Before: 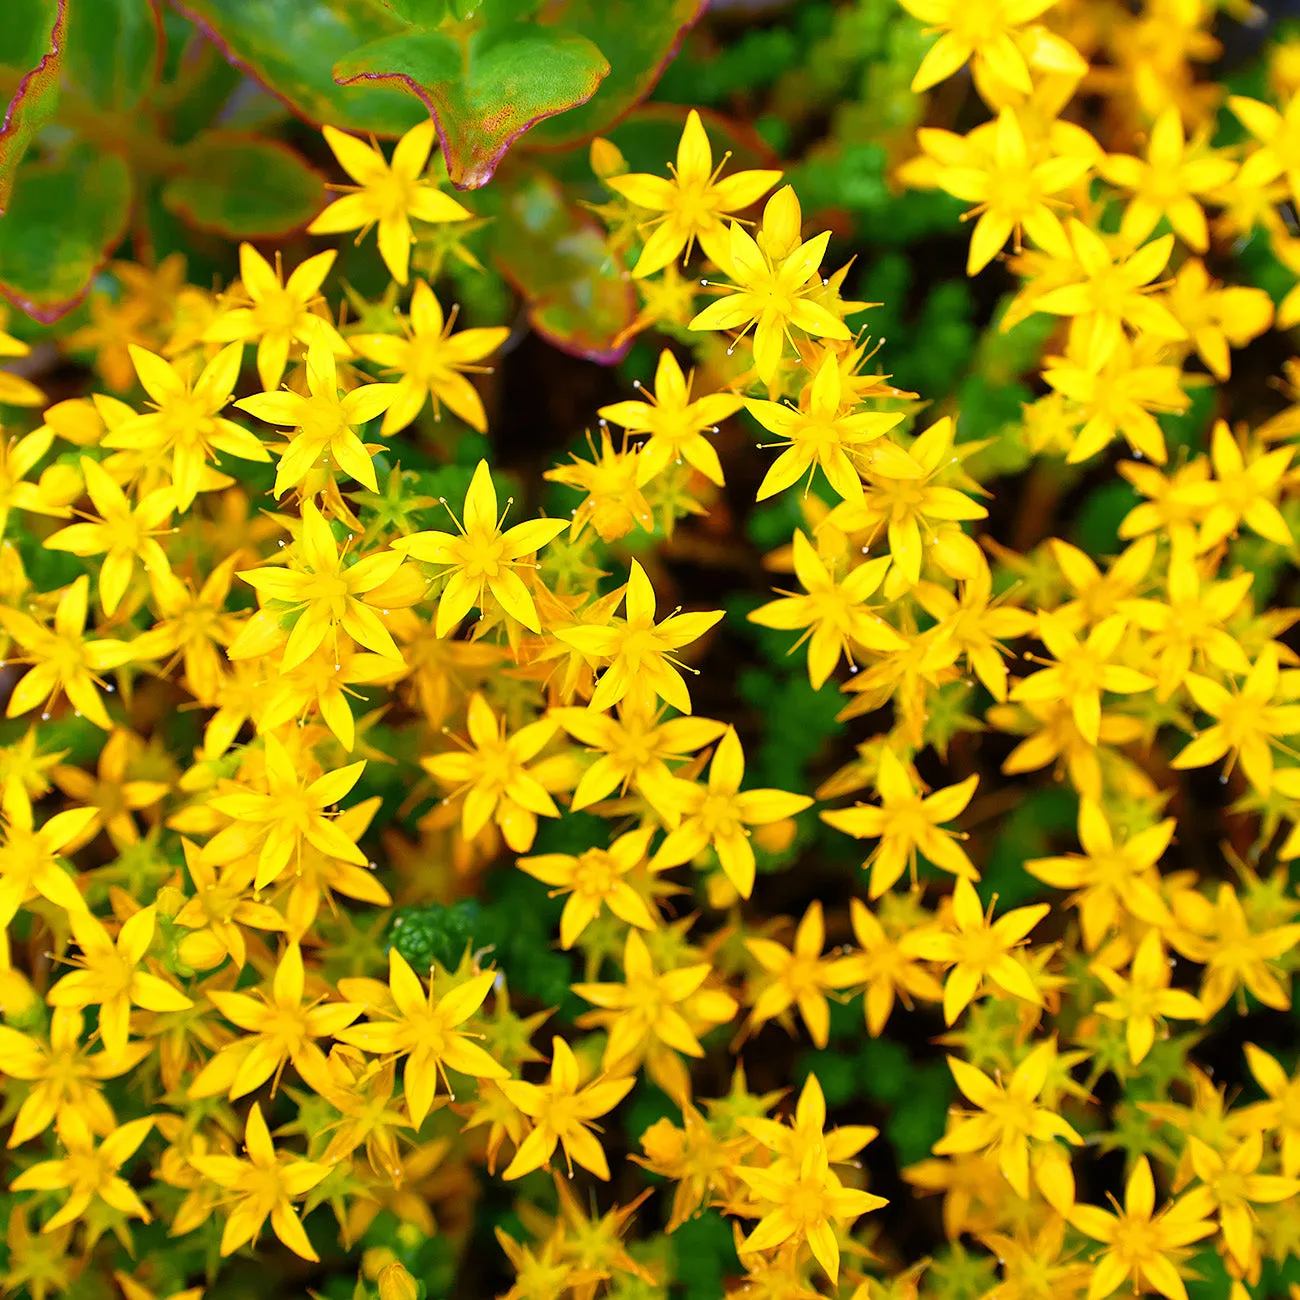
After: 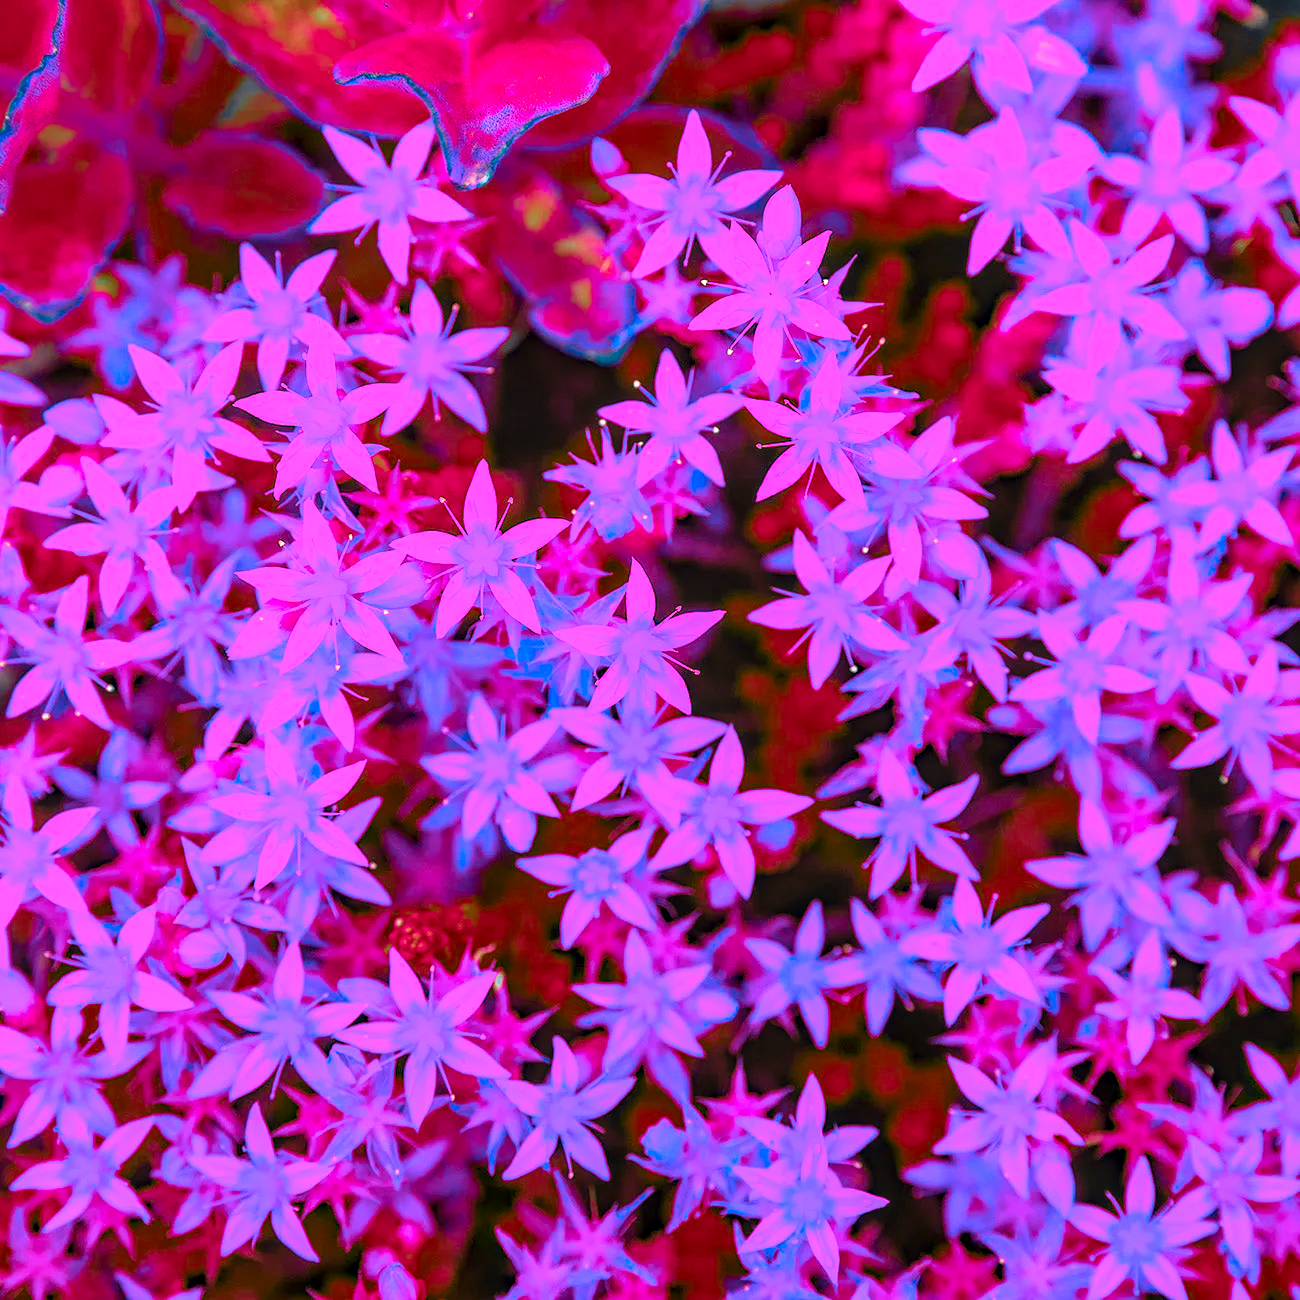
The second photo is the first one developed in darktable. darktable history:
tone equalizer: on, module defaults
shadows and highlights: radius 334.06, shadows 64.79, highlights 4.15, compress 87.87%, soften with gaussian
exposure: exposure 0.55 EV, compensate highlight preservation false
local contrast: on, module defaults
haze removal: compatibility mode true, adaptive false
color zones: curves: ch0 [(0.826, 0.353)]; ch1 [(0.242, 0.647) (0.889, 0.342)]; ch2 [(0.246, 0.089) (0.969, 0.068)]
